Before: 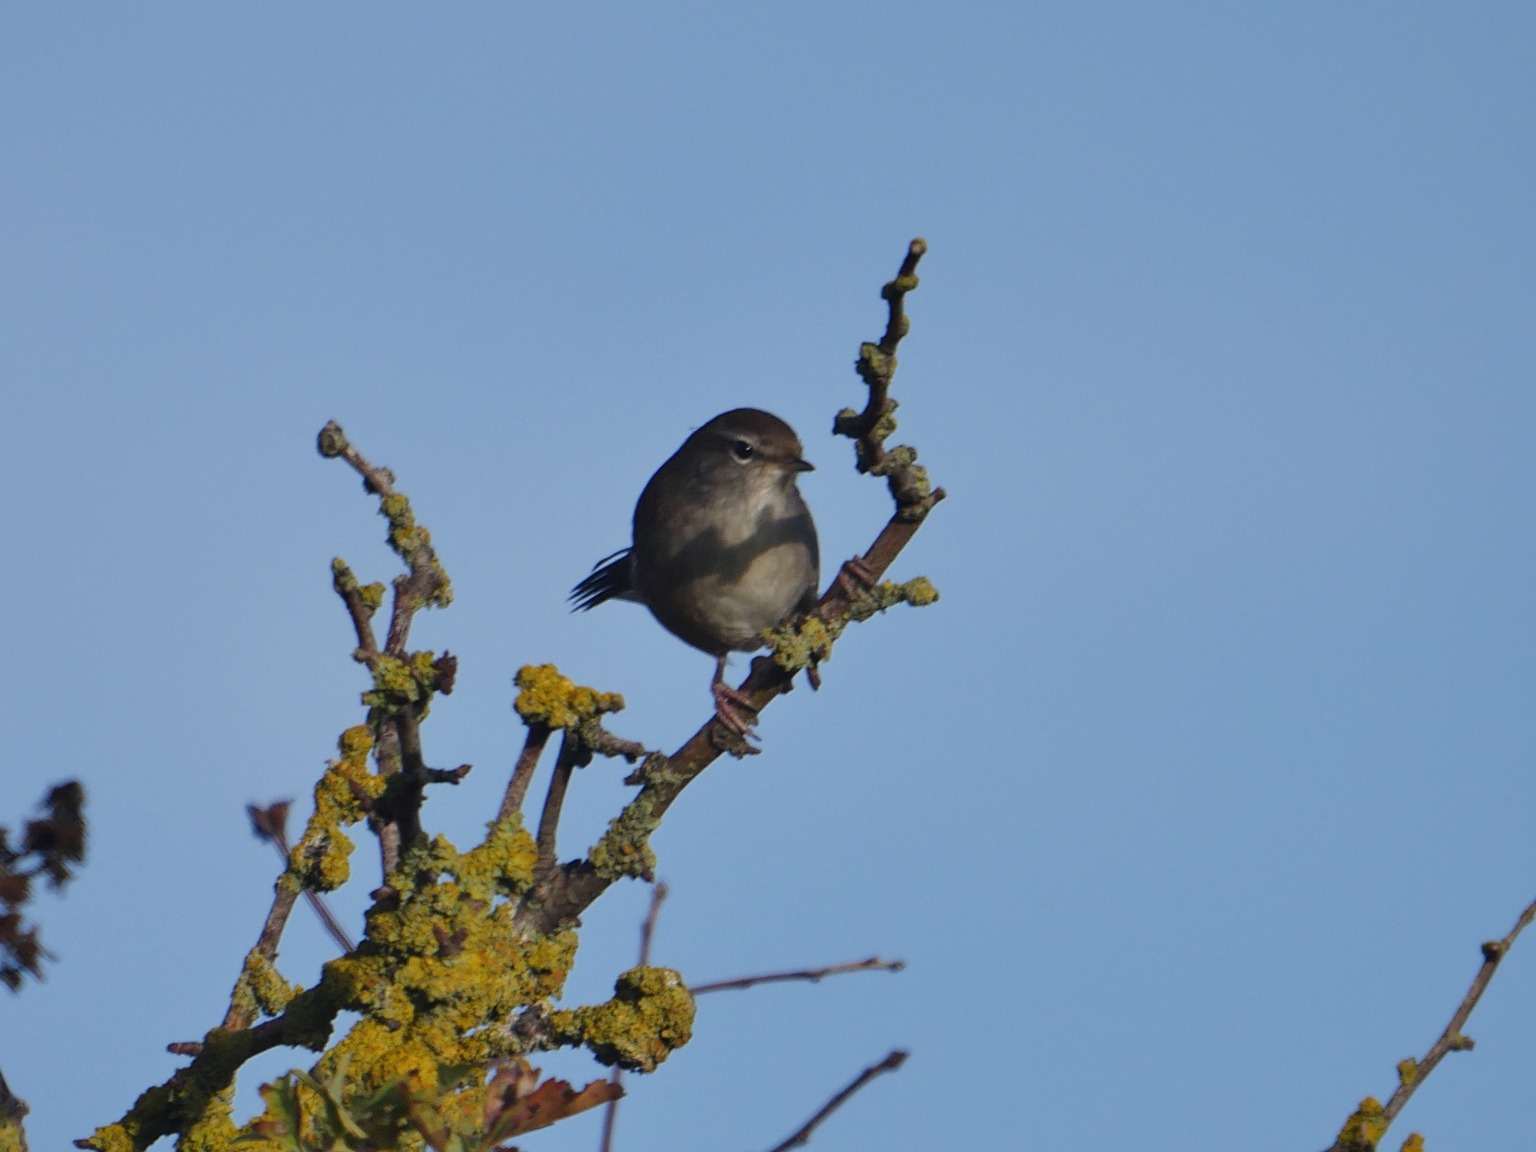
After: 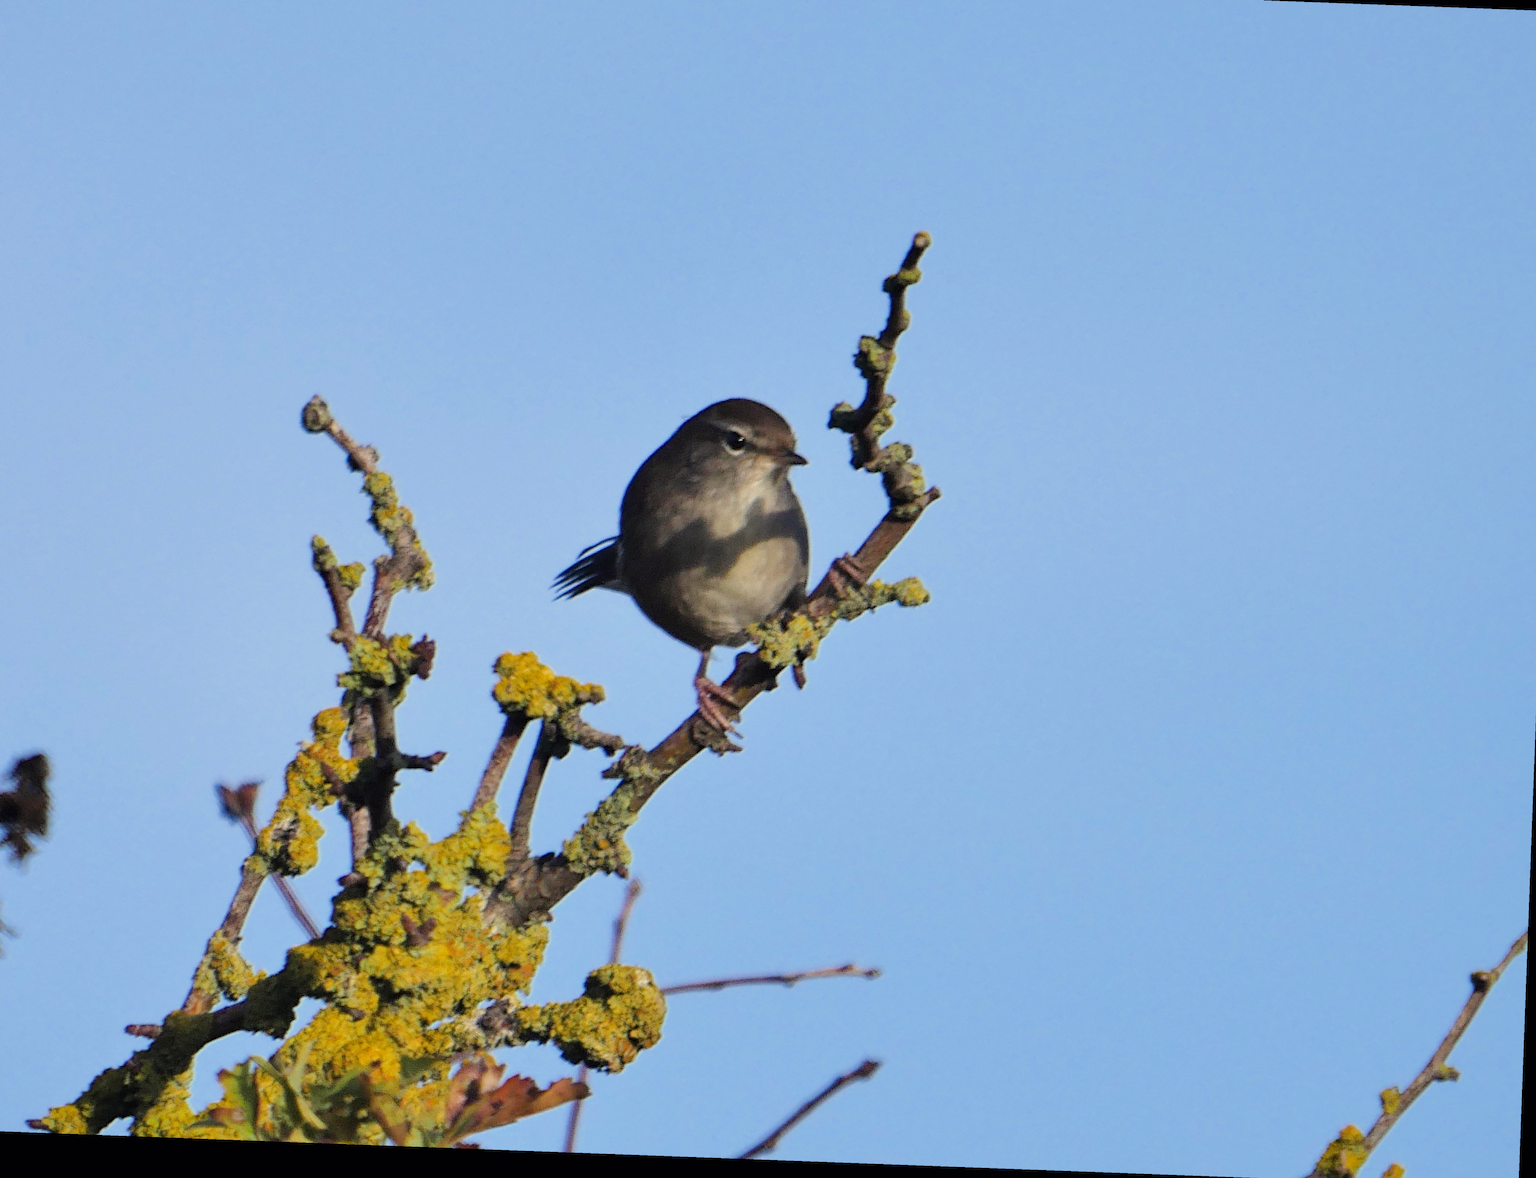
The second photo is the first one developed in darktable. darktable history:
crop and rotate: angle -2.13°, left 3.096%, top 3.824%, right 1.57%, bottom 0.705%
exposure: exposure 1 EV, compensate highlight preservation false
filmic rgb: black relative exposure -7.65 EV, white relative exposure 4.56 EV, hardness 3.61, color science v6 (2022)
haze removal: compatibility mode true, adaptive false
